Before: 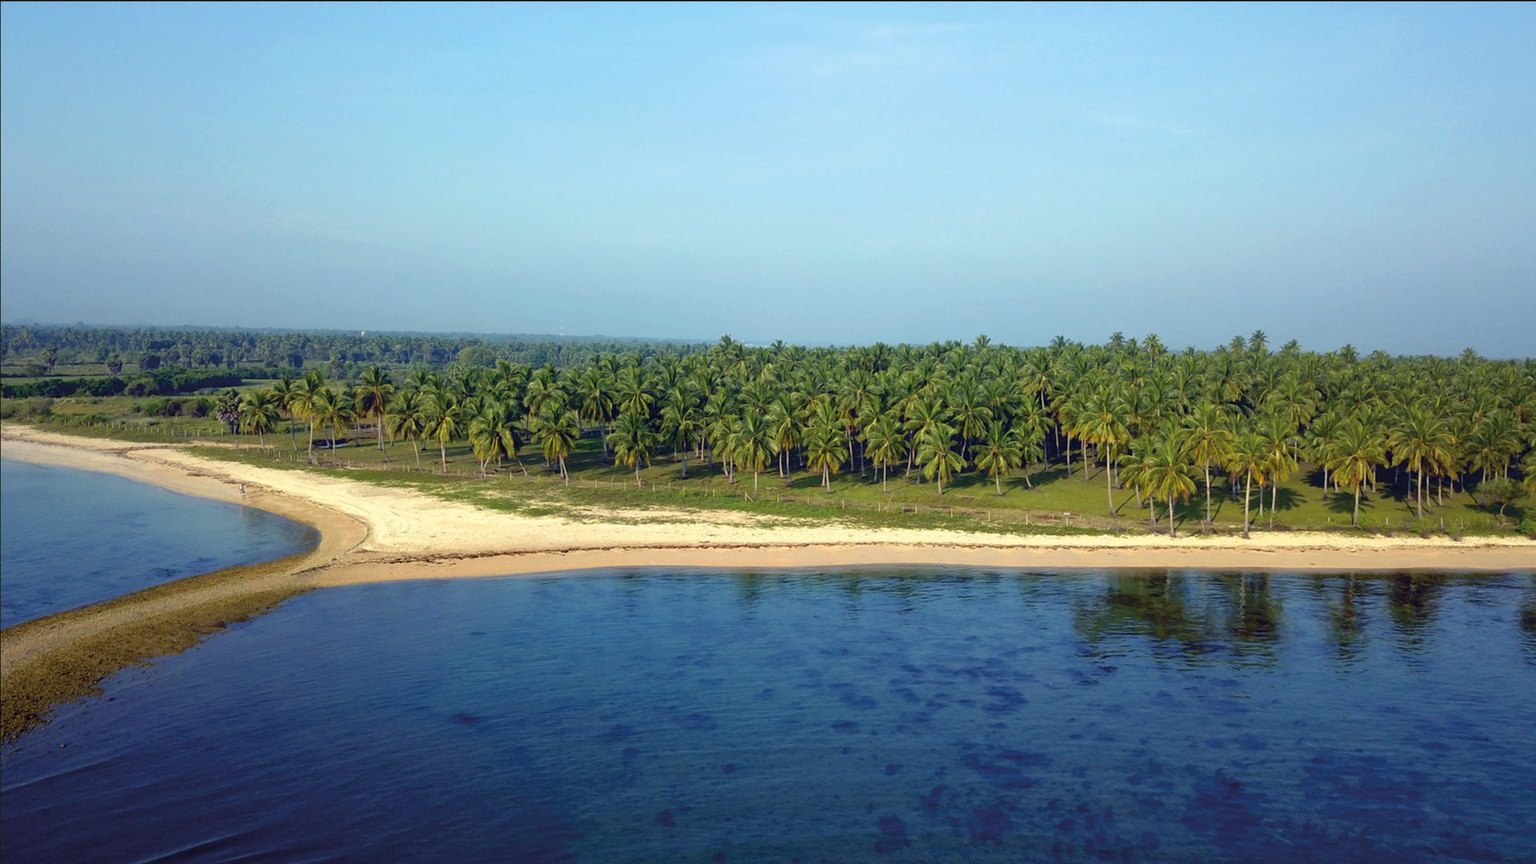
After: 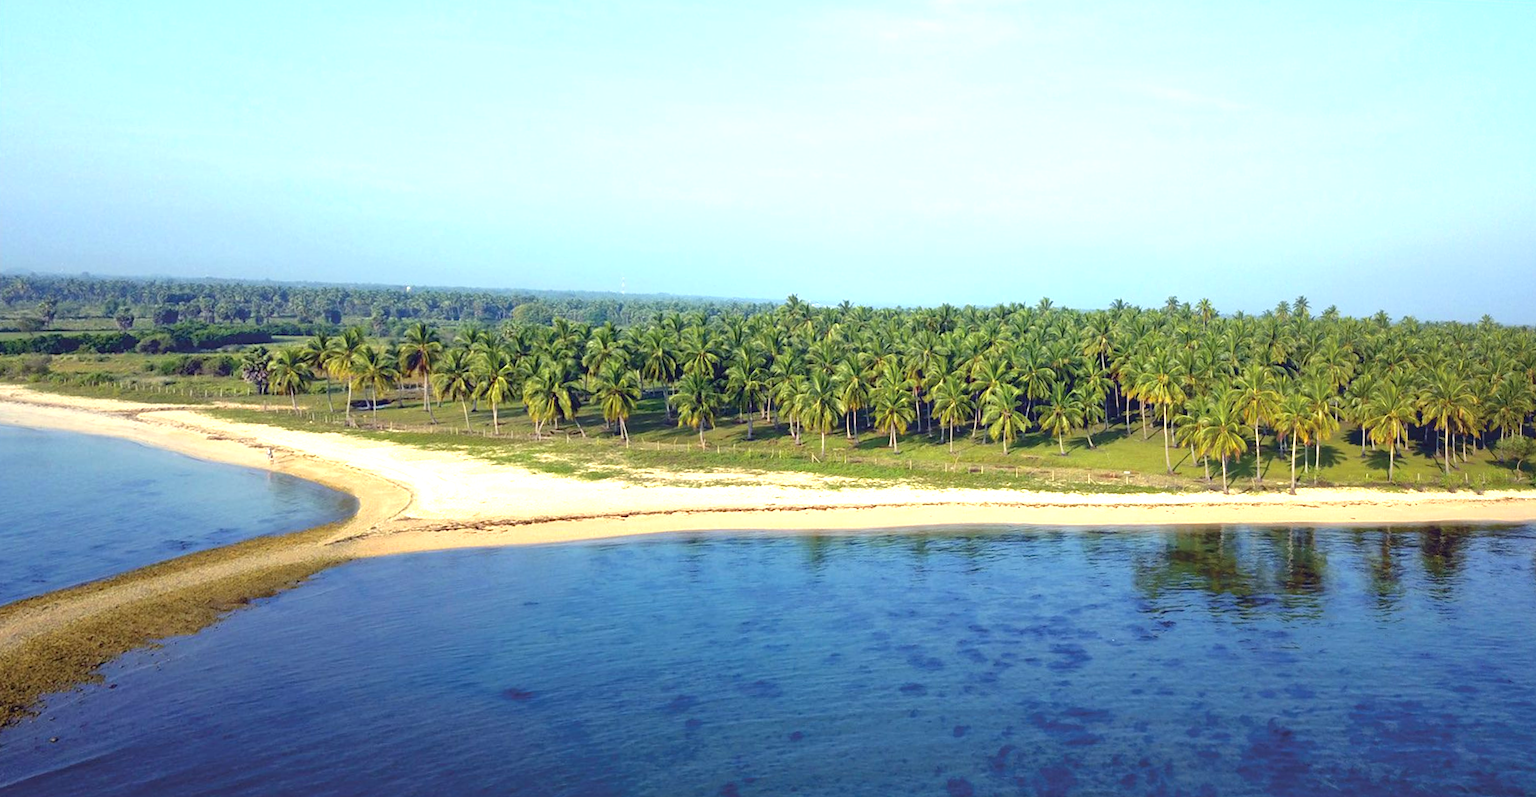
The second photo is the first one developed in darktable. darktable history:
exposure: black level correction 0, exposure 0.95 EV, compensate exposure bias true, compensate highlight preservation false
rotate and perspective: rotation -0.013°, lens shift (vertical) -0.027, lens shift (horizontal) 0.178, crop left 0.016, crop right 0.989, crop top 0.082, crop bottom 0.918
white balance: emerald 1
